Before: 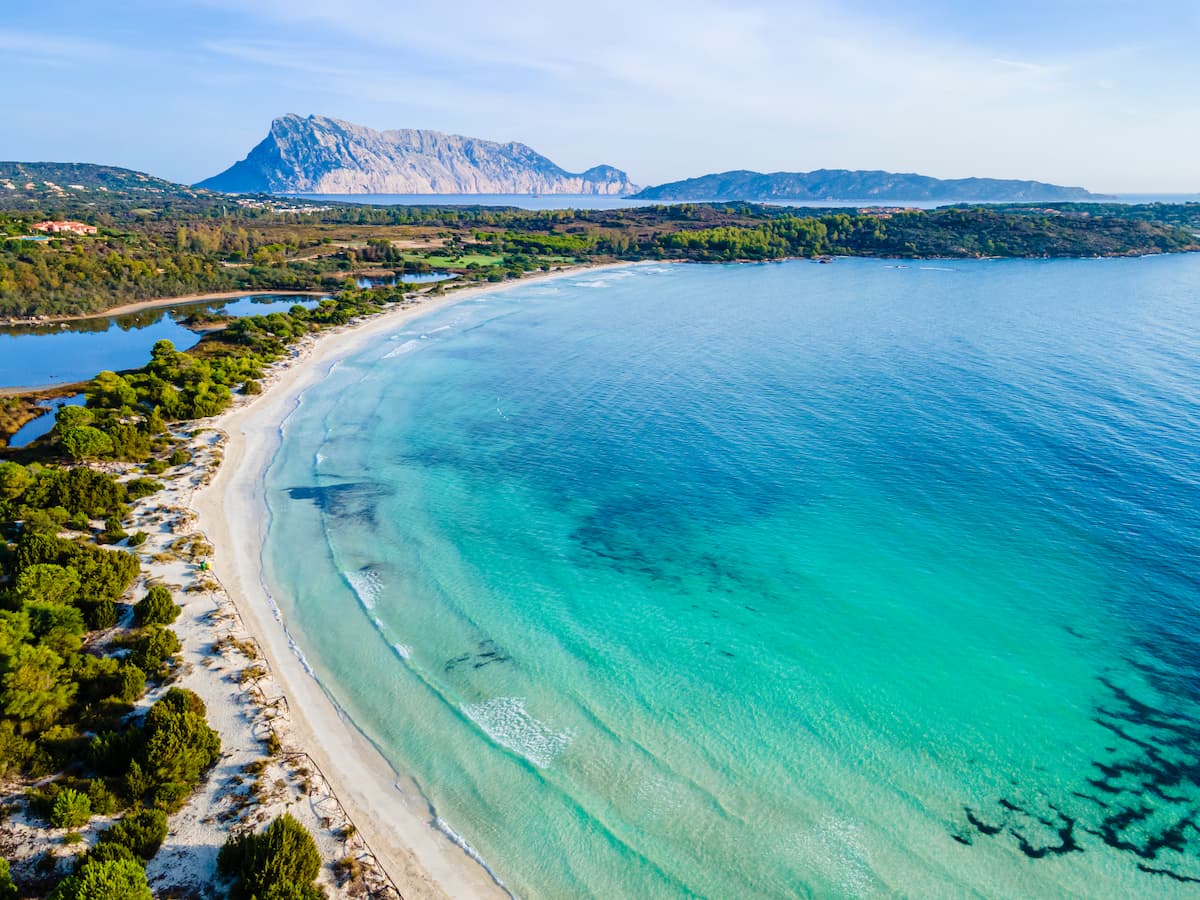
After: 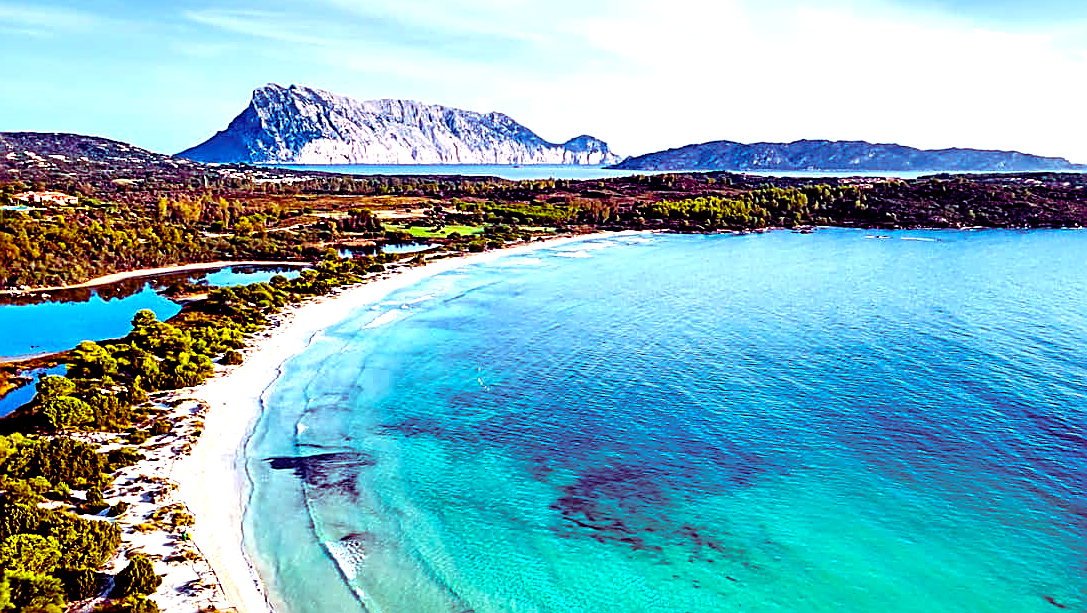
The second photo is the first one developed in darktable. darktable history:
crop: left 1.62%, top 3.429%, right 7.763%, bottom 28.43%
contrast equalizer: y [[0.6 ×6], [0.55 ×6], [0 ×6], [0 ×6], [0 ×6]]
sharpen: amount 0.998
color balance rgb: shadows lift › luminance -18.602%, shadows lift › chroma 35.327%, perceptual saturation grading › global saturation 25.036%, perceptual brilliance grading › highlights 15.563%, perceptual brilliance grading › mid-tones 6.373%, perceptual brilliance grading › shadows -15.04%, global vibrance 20%
